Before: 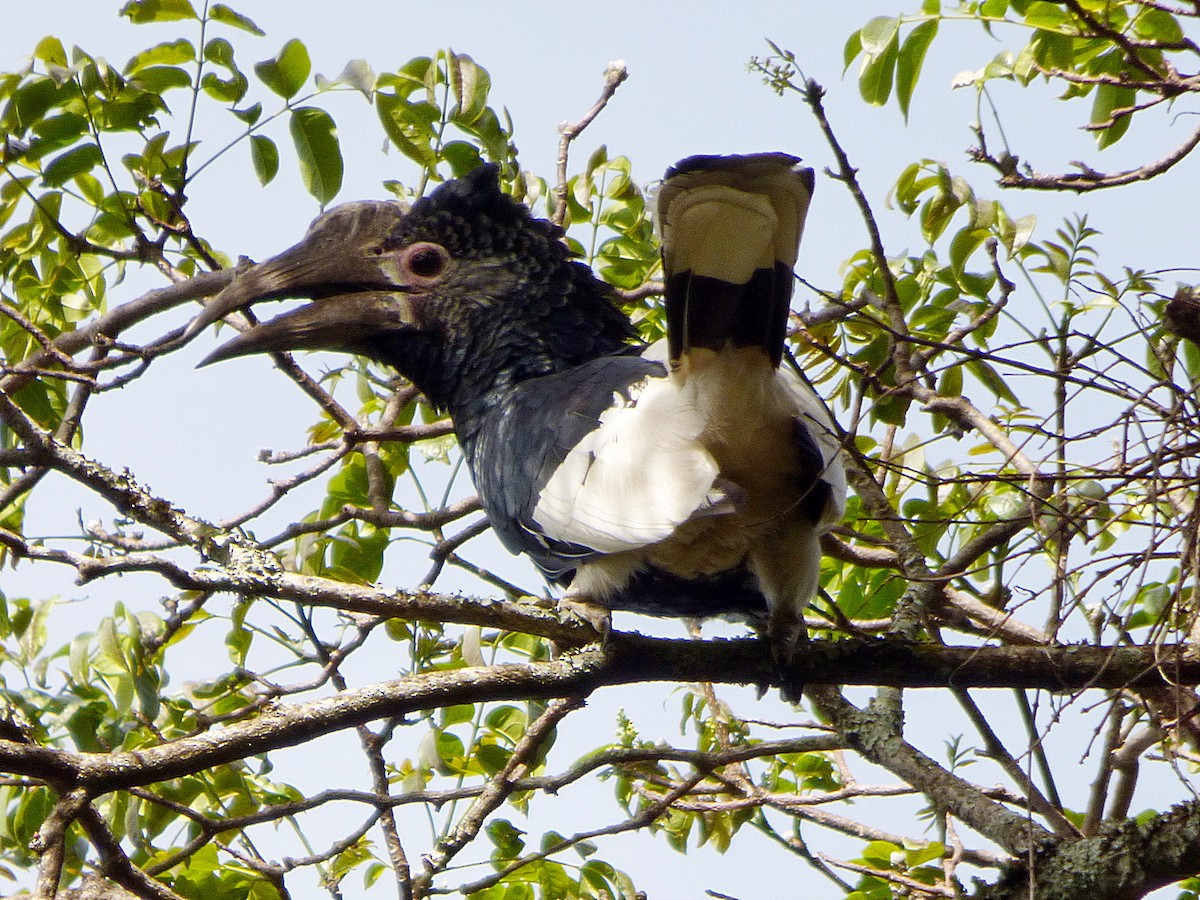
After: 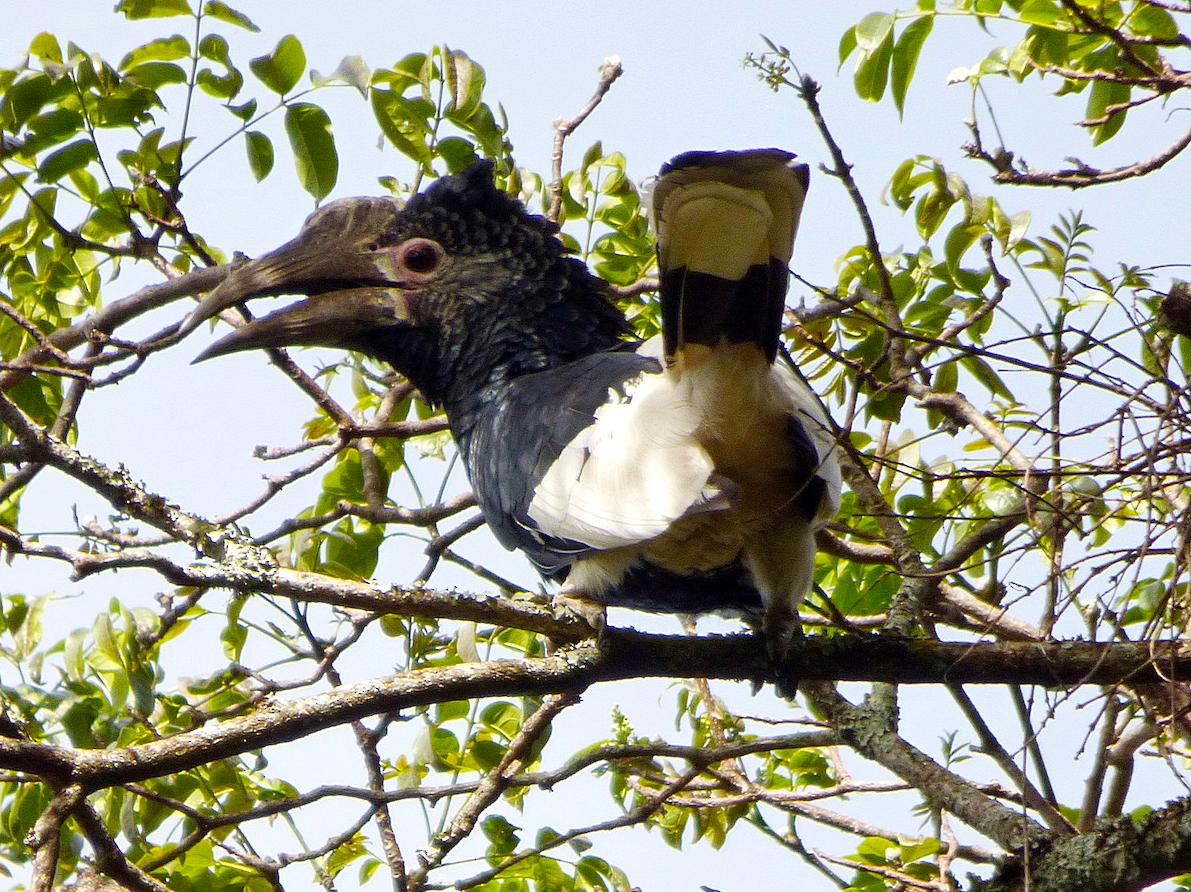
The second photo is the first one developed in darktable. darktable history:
color balance rgb: linear chroma grading › global chroma 3.45%, perceptual saturation grading › global saturation 11.24%, perceptual brilliance grading › global brilliance 3.04%, global vibrance 2.8%
crop: left 0.434%, top 0.485%, right 0.244%, bottom 0.386%
tone equalizer: on, module defaults
